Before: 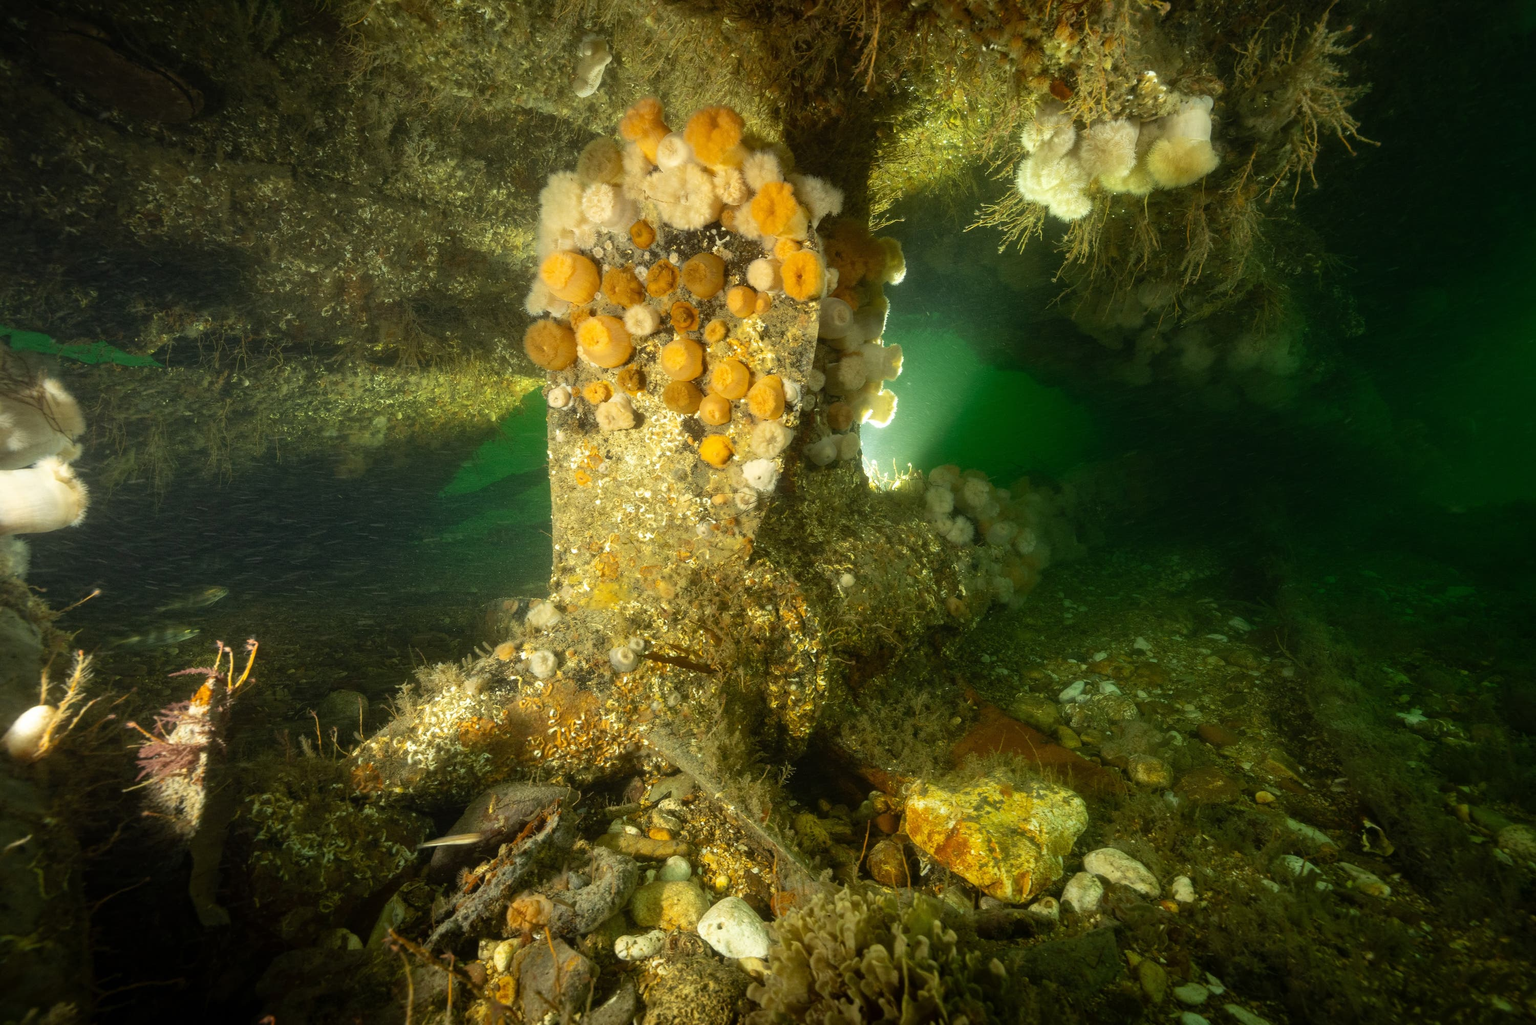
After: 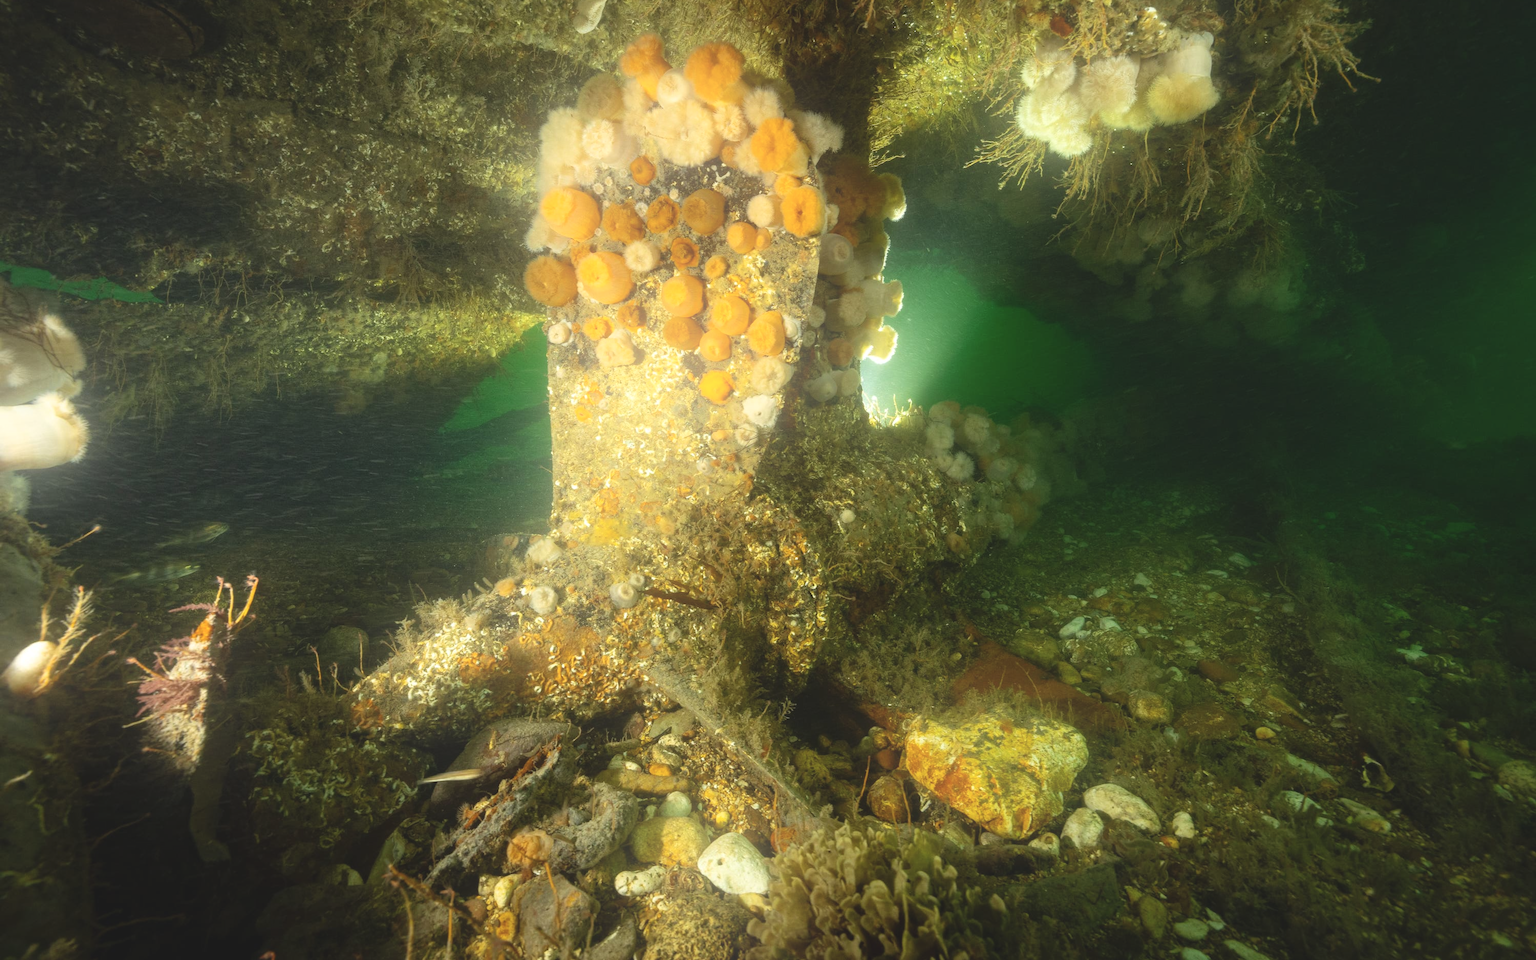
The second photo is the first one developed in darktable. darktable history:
color balance: lift [1.007, 1, 1, 1], gamma [1.097, 1, 1, 1]
crop and rotate: top 6.25%
bloom: on, module defaults
